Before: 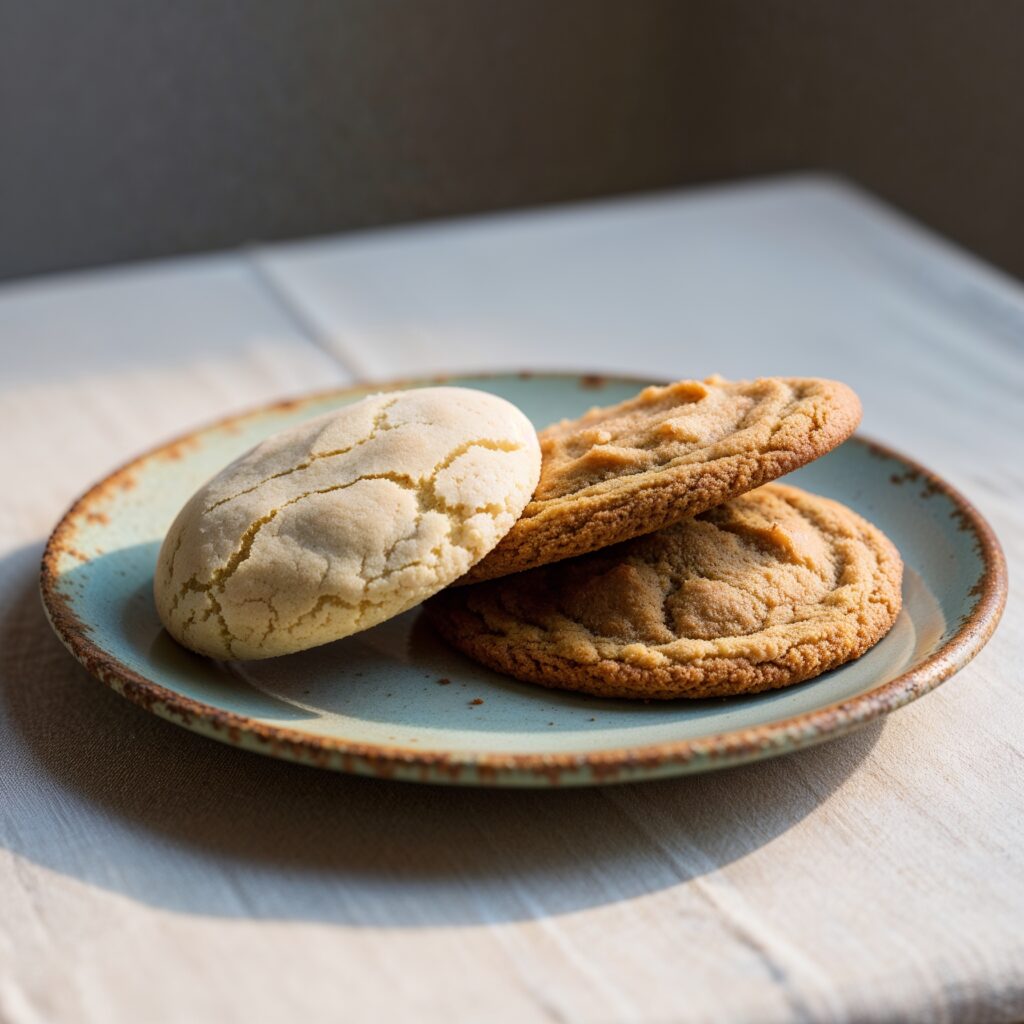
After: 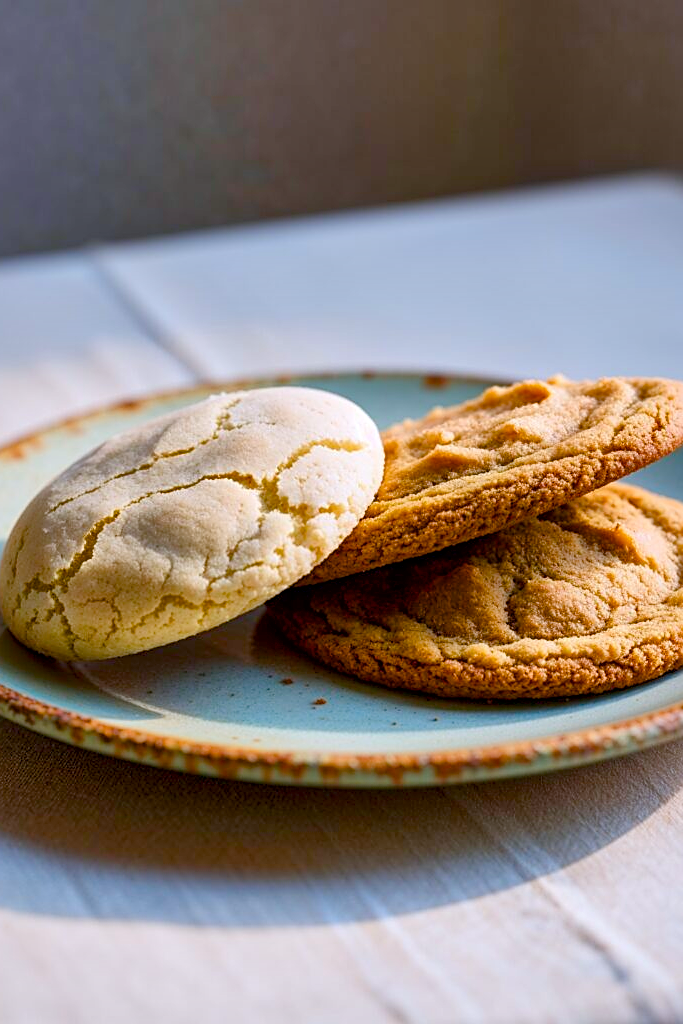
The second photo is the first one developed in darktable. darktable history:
color balance rgb: shadows lift › luminance -9.743%, linear chroma grading › global chroma 14.664%, perceptual saturation grading › global saturation 34.896%, perceptual saturation grading › highlights -29.827%, perceptual saturation grading › shadows 34.93%, contrast -20.517%
crop: left 15.385%, right 17.902%
shadows and highlights: shadows 49.1, highlights -41.02, soften with gaussian
exposure: black level correction 0.001, exposure 0.498 EV, compensate exposure bias true, compensate highlight preservation false
local contrast: mode bilateral grid, contrast 20, coarseness 50, detail 148%, midtone range 0.2
sharpen: on, module defaults
color calibration: illuminant as shot in camera, x 0.358, y 0.373, temperature 4628.91 K
